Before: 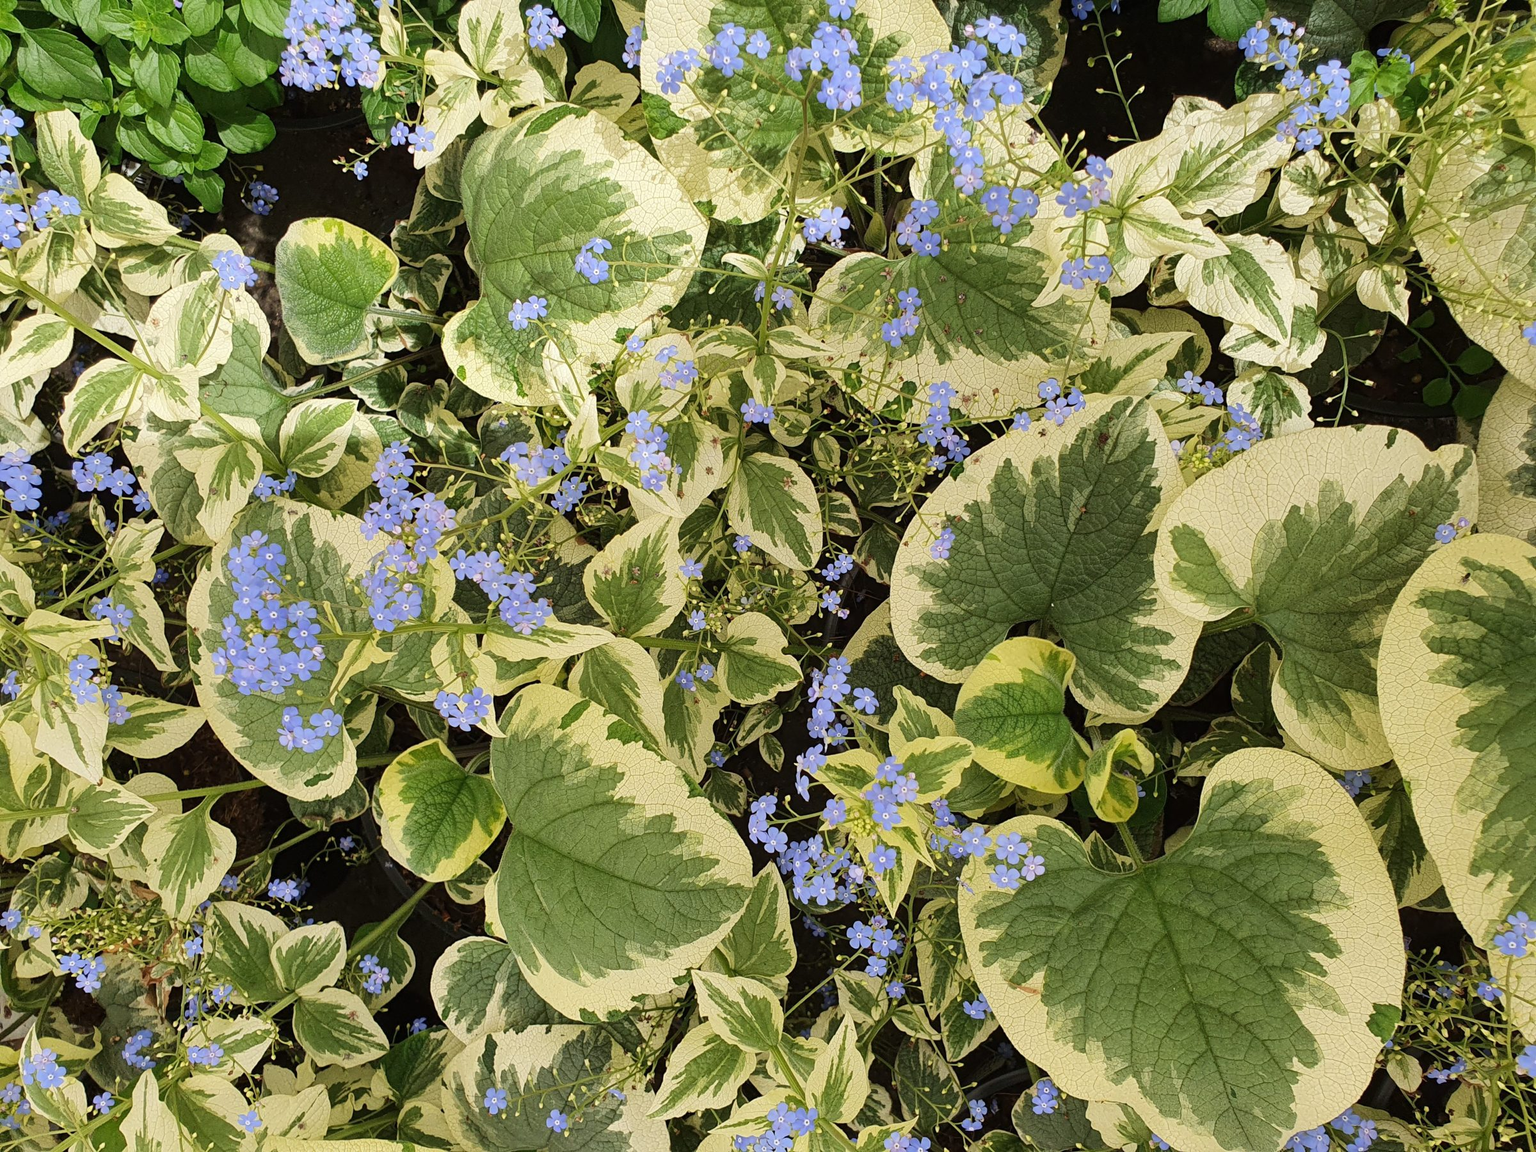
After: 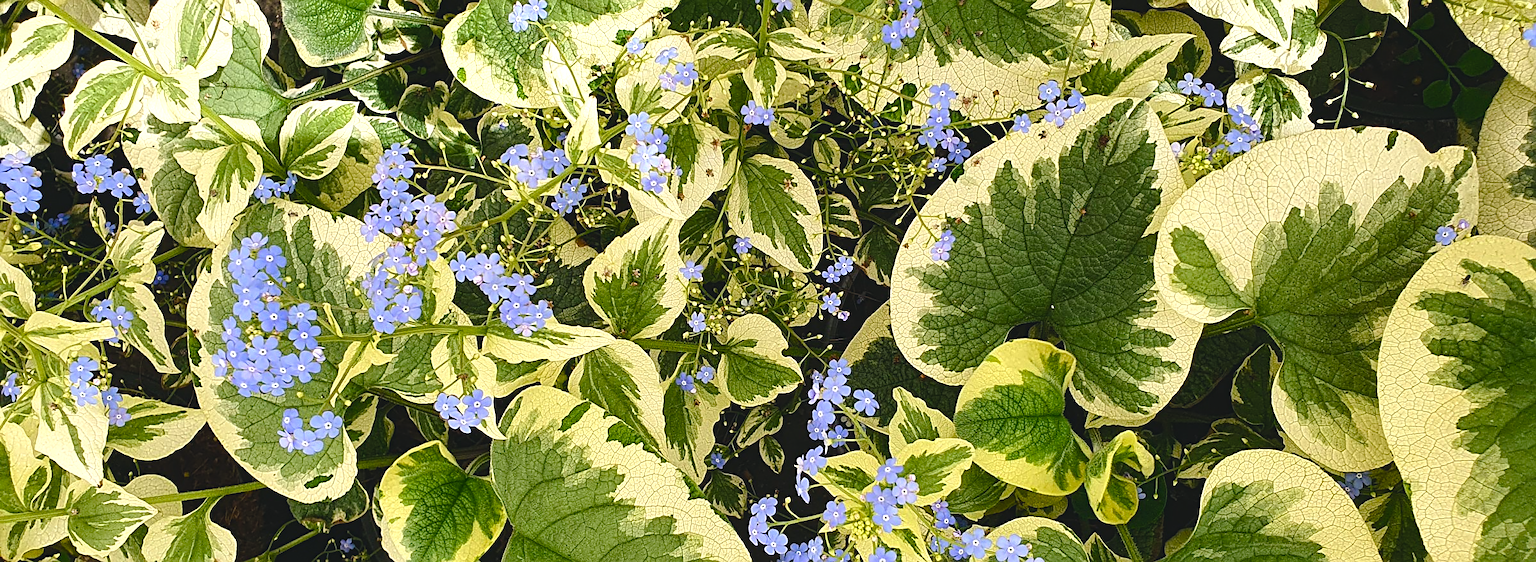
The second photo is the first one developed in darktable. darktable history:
sharpen: on, module defaults
color balance rgb: shadows lift › chroma 2.04%, shadows lift › hue 221.01°, global offset › luminance 0.707%, perceptual saturation grading › global saturation 44.978%, perceptual saturation grading › highlights -49.484%, perceptual saturation grading › shadows 29.356%, global vibrance 14.489%
crop and rotate: top 25.914%, bottom 25.249%
tone equalizer: -8 EV -0.716 EV, -7 EV -0.717 EV, -6 EV -0.598 EV, -5 EV -0.422 EV, -3 EV 0.384 EV, -2 EV 0.6 EV, -1 EV 0.685 EV, +0 EV 0.736 EV, edges refinement/feathering 500, mask exposure compensation -1.57 EV, preserve details no
shadows and highlights: shadows 24.9, white point adjustment -2.89, highlights -30.15
